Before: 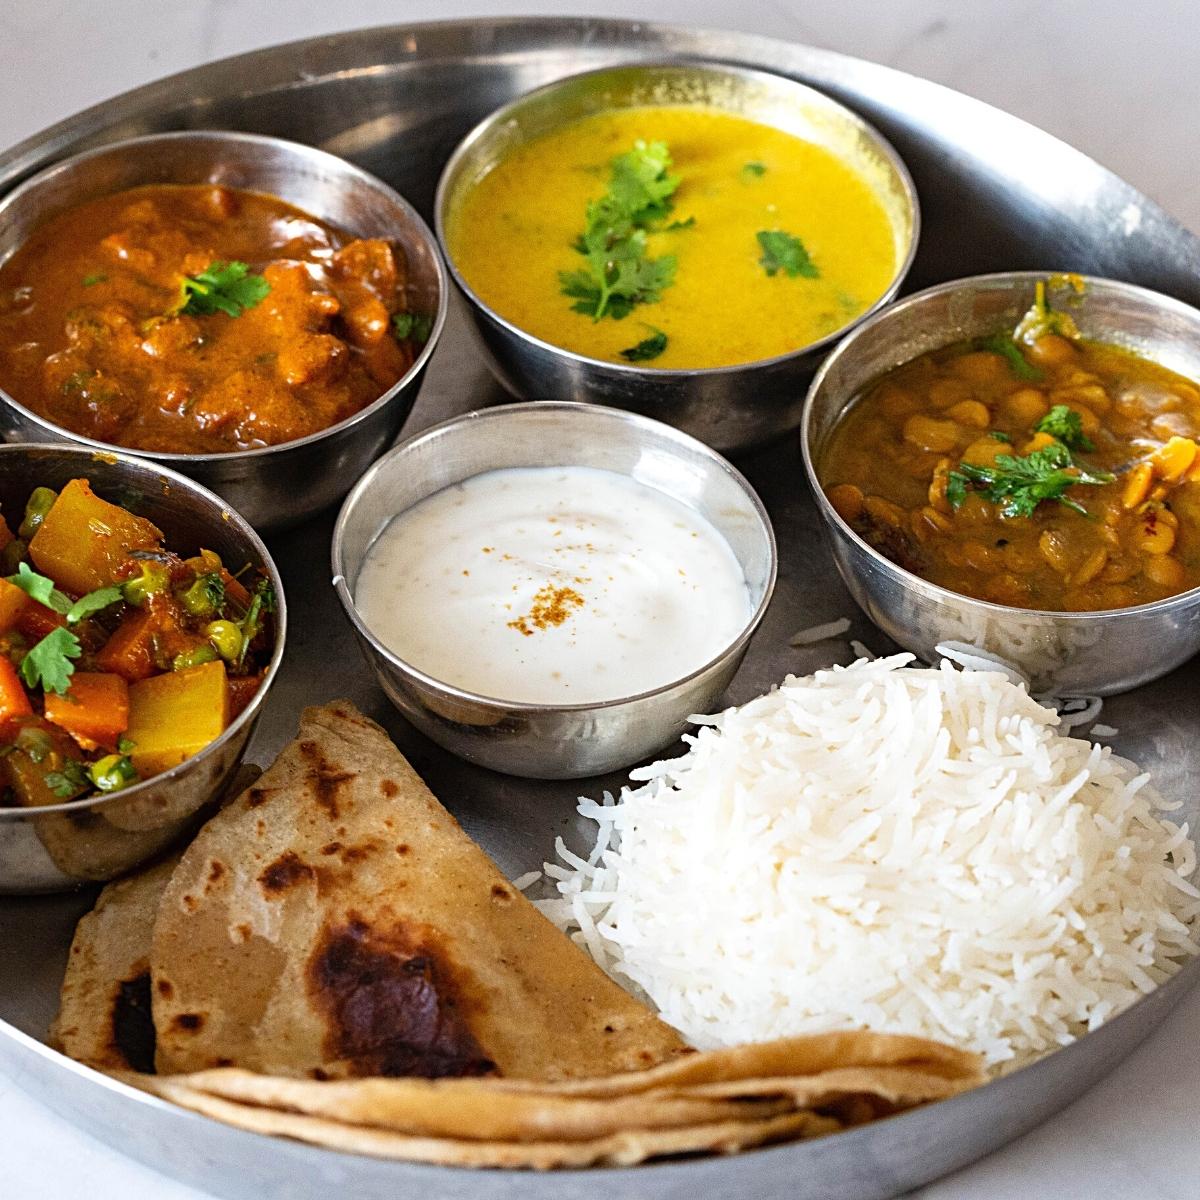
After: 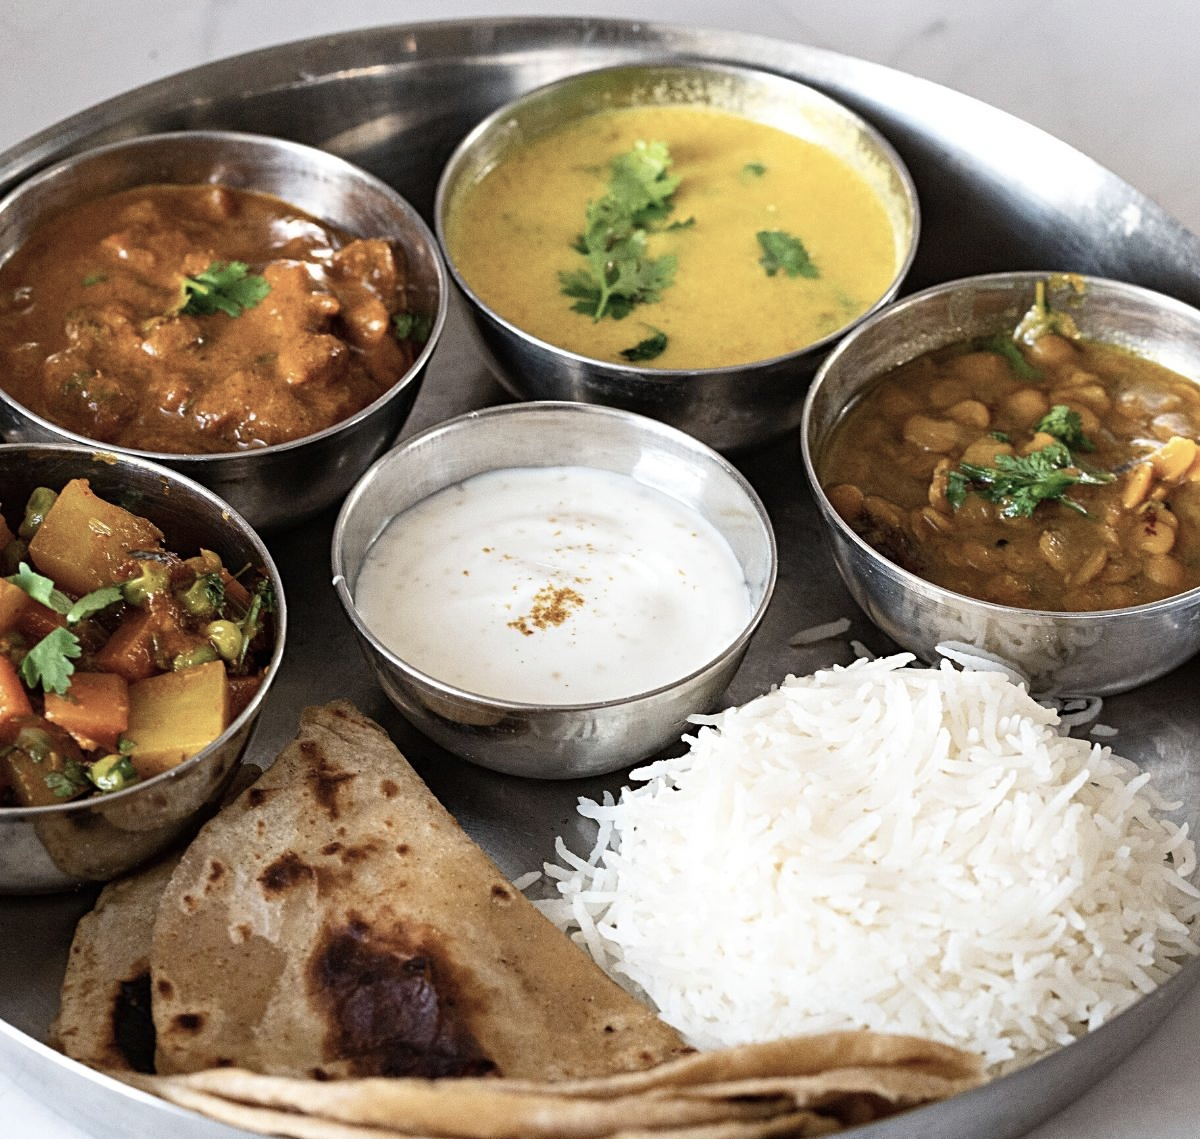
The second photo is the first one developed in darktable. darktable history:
contrast brightness saturation: contrast 0.103, saturation -0.375
crop and rotate: top 0.002%, bottom 5.067%
